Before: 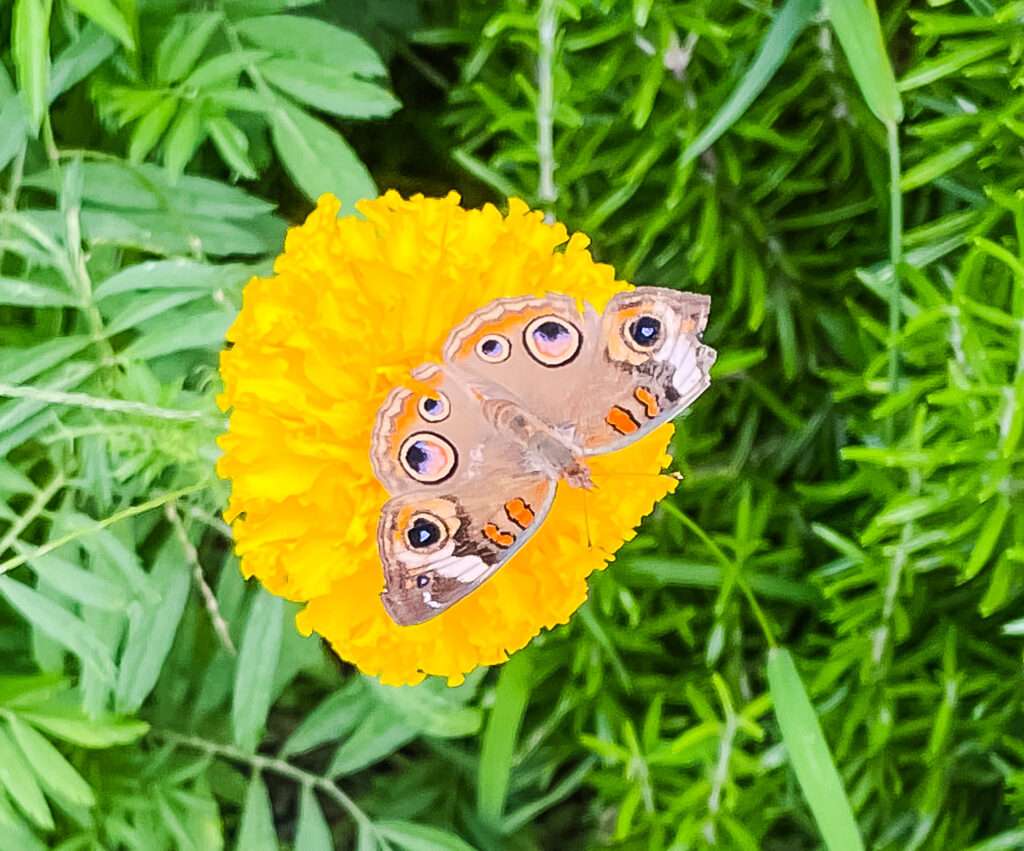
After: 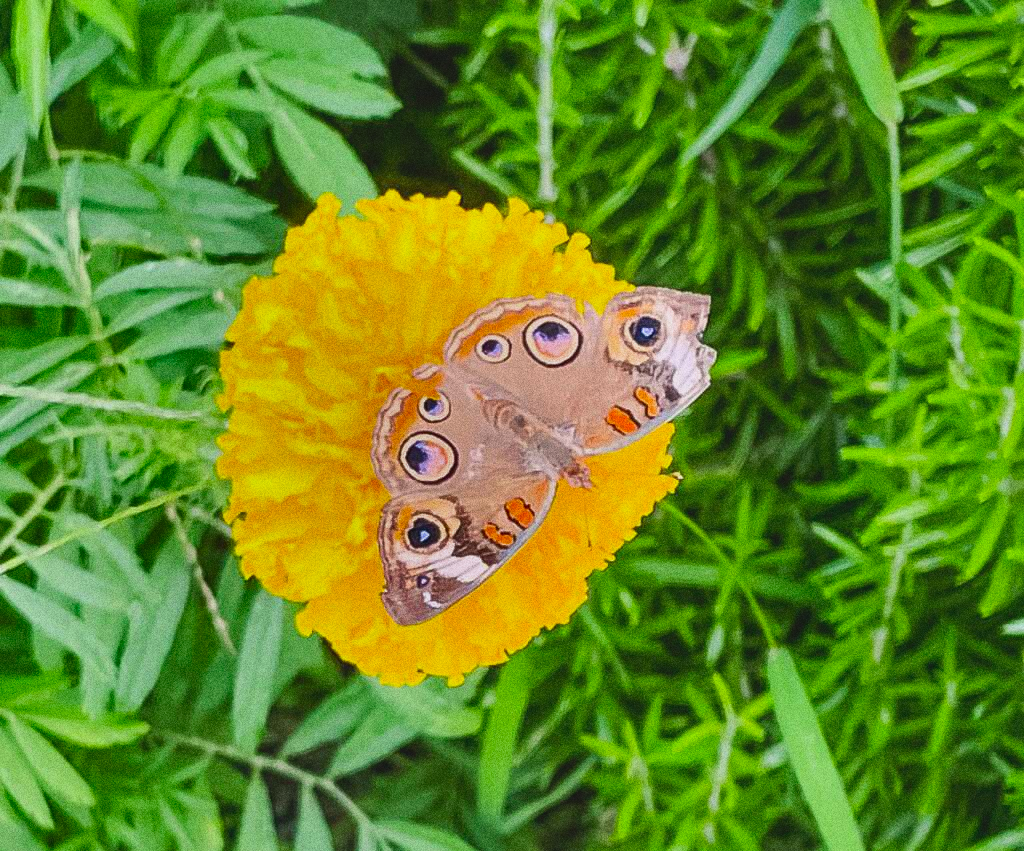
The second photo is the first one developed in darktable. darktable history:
shadows and highlights: shadows 24.5, highlights -78.15, soften with gaussian
white balance: emerald 1
grain: coarseness 0.09 ISO, strength 40%
lowpass: radius 0.1, contrast 0.85, saturation 1.1, unbound 0
